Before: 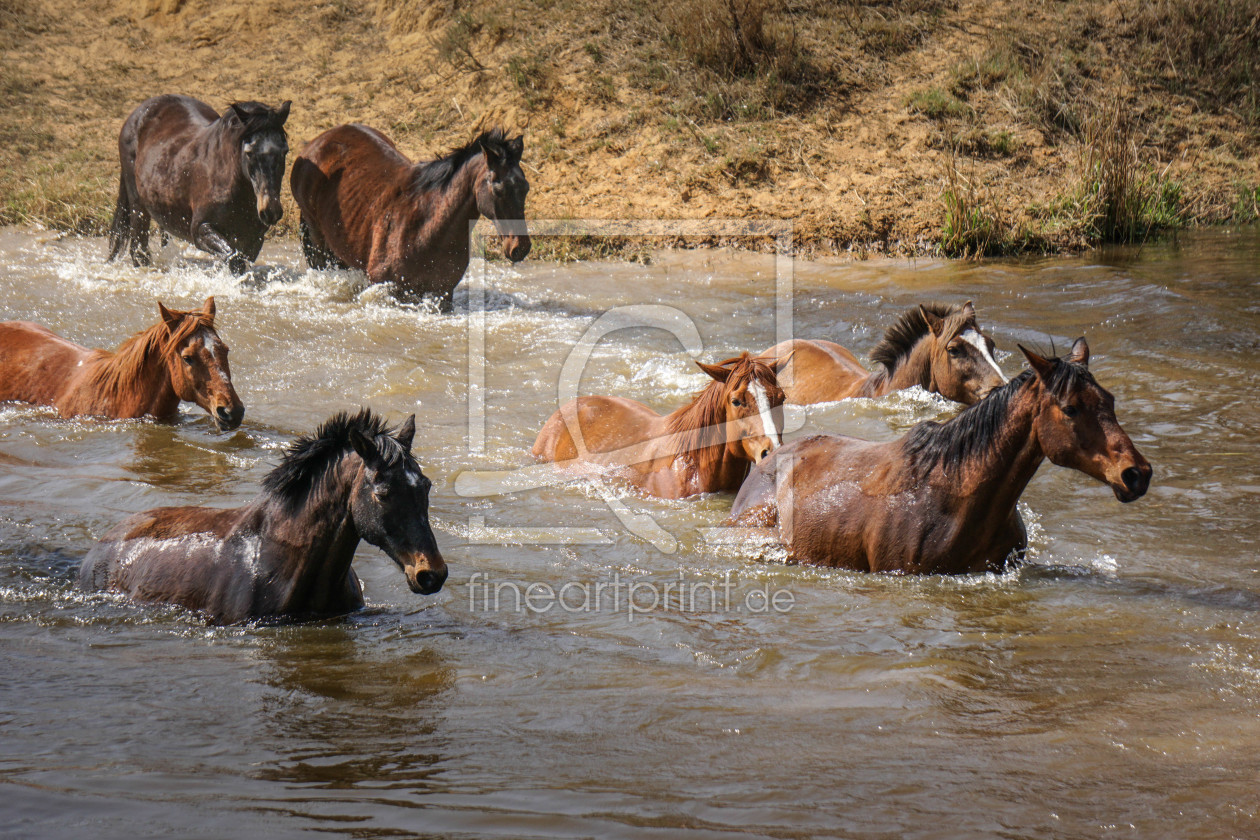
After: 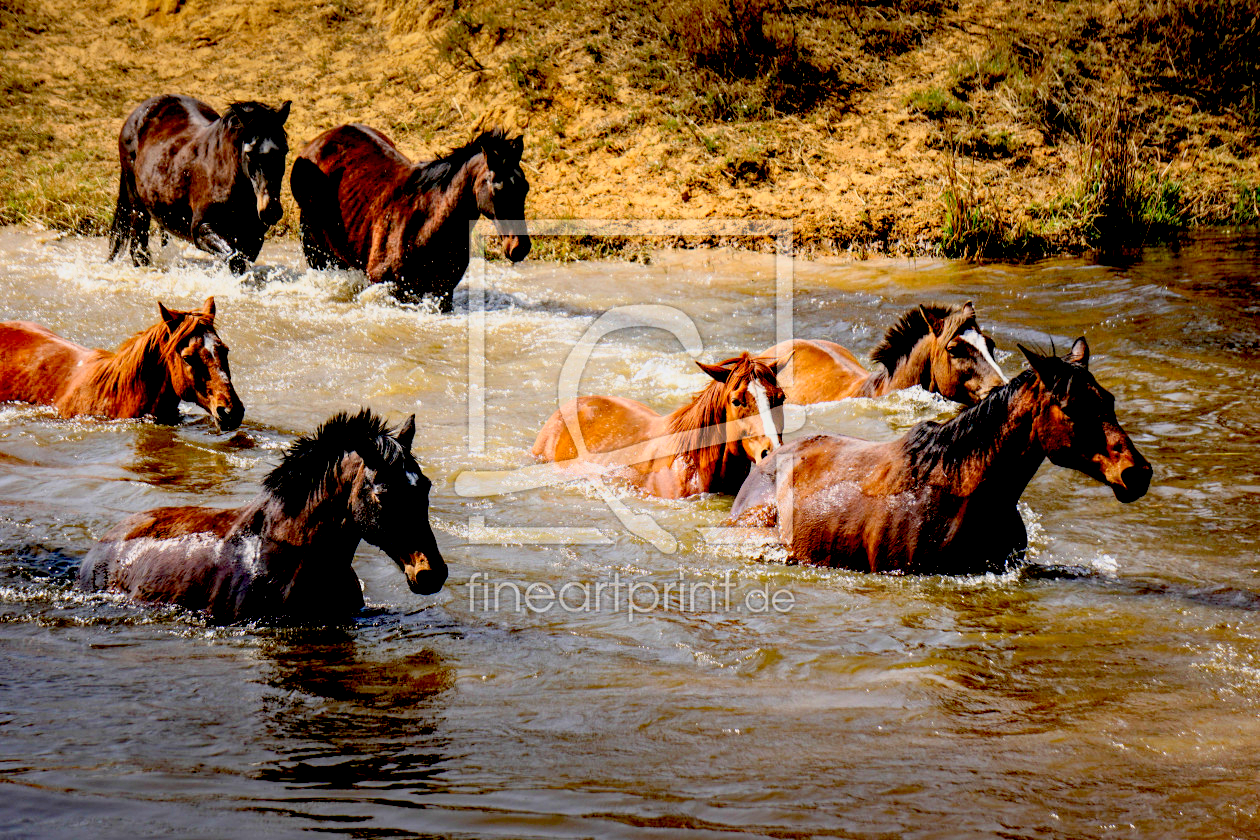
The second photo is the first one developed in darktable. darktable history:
base curve: curves: ch0 [(0, 0) (0.088, 0.125) (0.176, 0.251) (0.354, 0.501) (0.613, 0.749) (1, 0.877)]
color zones: curves: ch1 [(0, 0.006) (0.094, 0.285) (0.171, 0.001) (0.429, 0.001) (0.571, 0.003) (0.714, 0.004) (0.857, 0.004) (1, 0.006)], mix -120.34%
exposure: black level correction 0.056, compensate exposure bias true, compensate highlight preservation false
